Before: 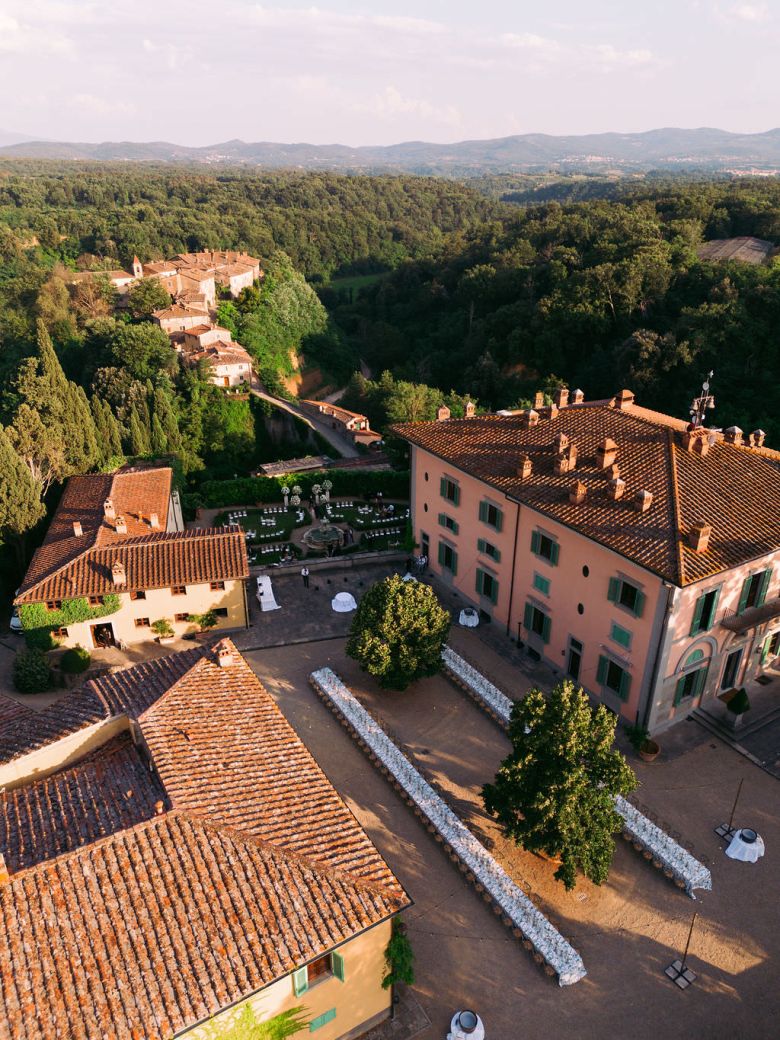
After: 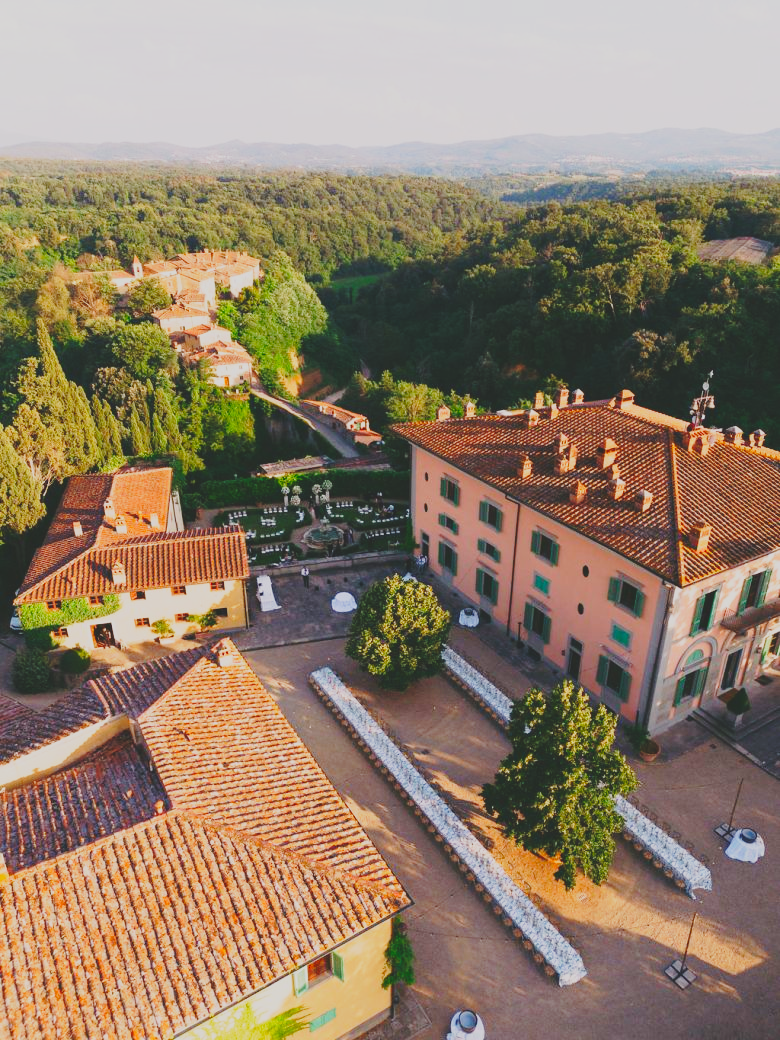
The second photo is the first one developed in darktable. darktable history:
contrast brightness saturation: contrast -0.299
shadows and highlights: shadows 62.19, white point adjustment 0.482, highlights -34.01, compress 83.67%
exposure: exposure 0.129 EV, compensate highlight preservation false
base curve: curves: ch0 [(0, 0) (0.028, 0.03) (0.121, 0.232) (0.46, 0.748) (0.859, 0.968) (1, 1)], preserve colors none
